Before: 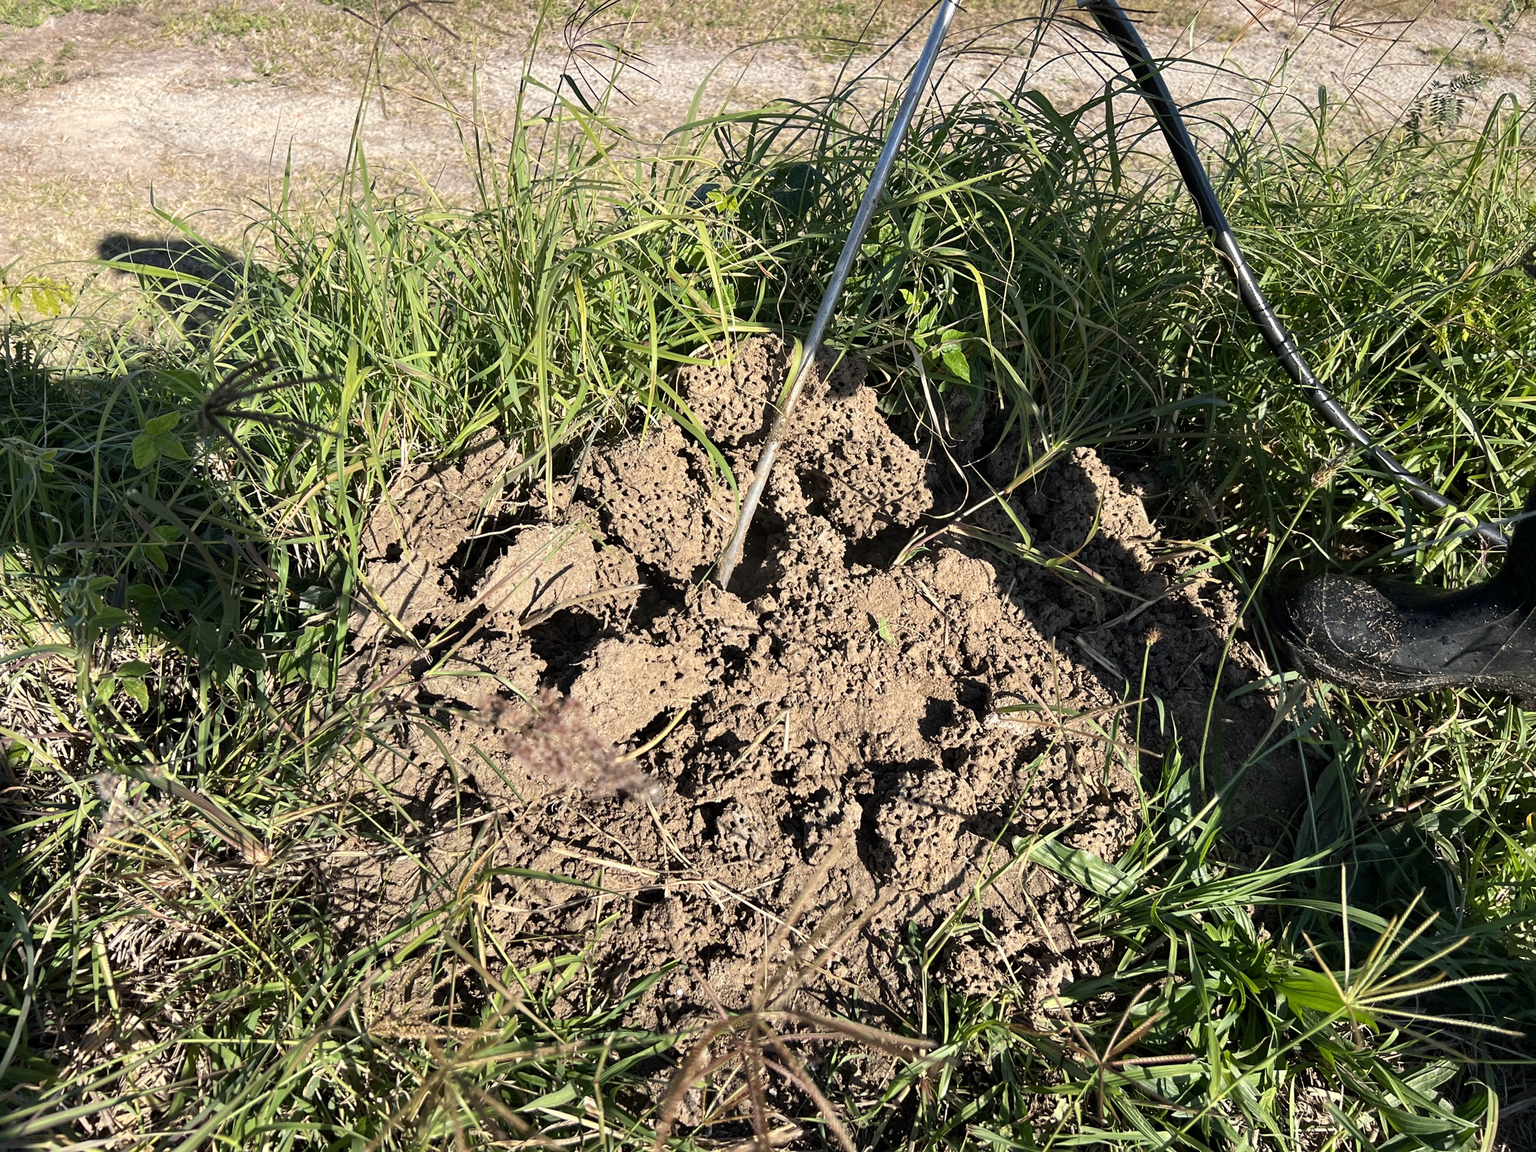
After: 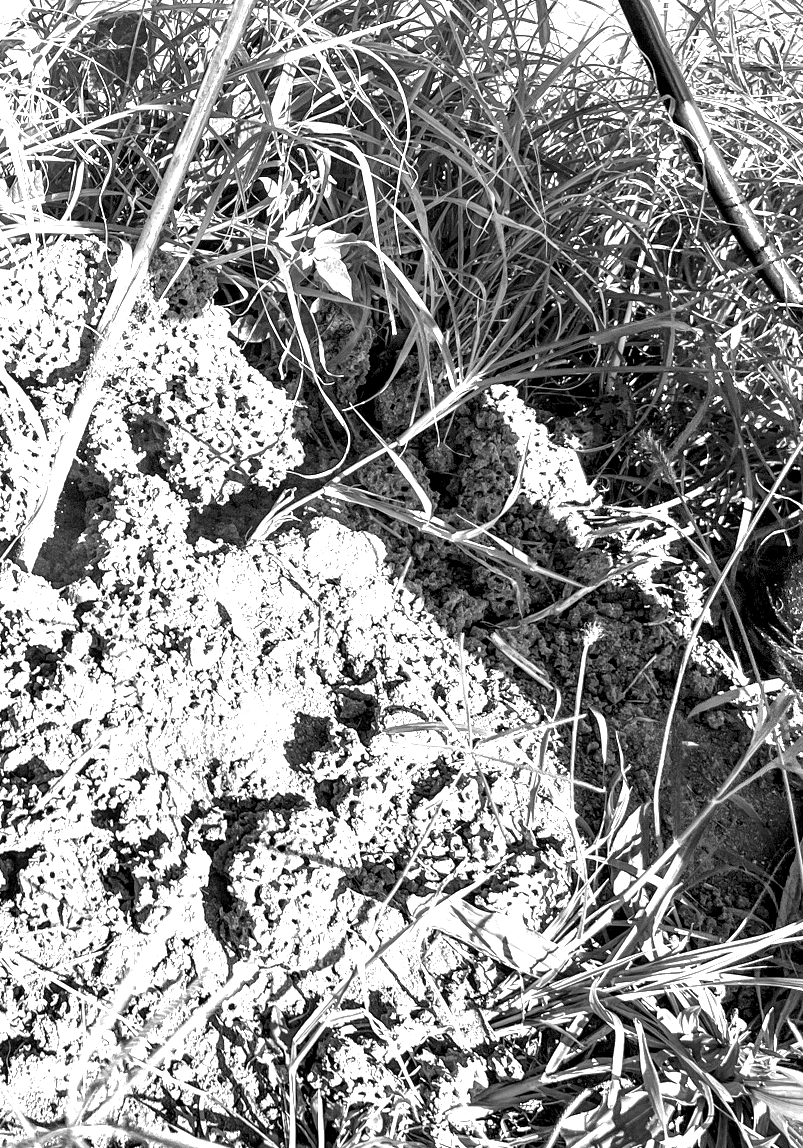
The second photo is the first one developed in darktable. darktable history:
exposure: black level correction 0.001, exposure 2 EV, compensate highlight preservation false
white balance: red 0.766, blue 1.537
local contrast: highlights 60%, shadows 60%, detail 160%
crop: left 45.721%, top 13.393%, right 14.118%, bottom 10.01%
monochrome: on, module defaults
